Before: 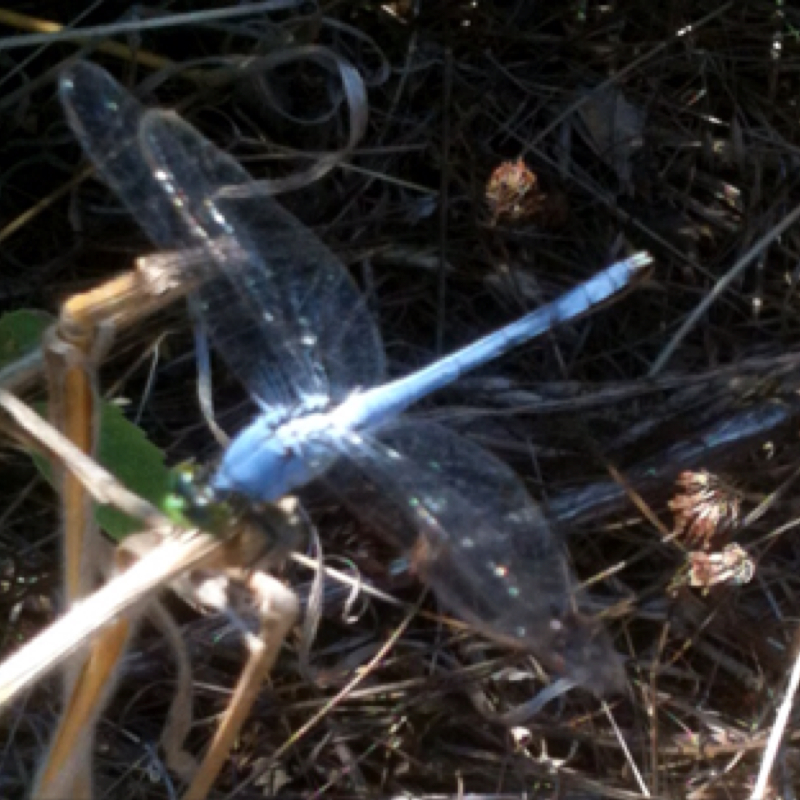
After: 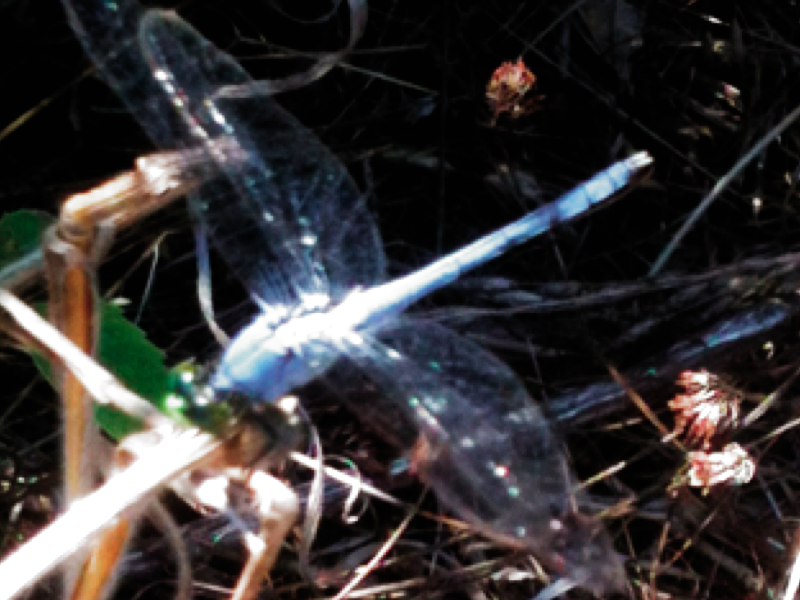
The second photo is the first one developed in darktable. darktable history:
exposure: exposure 0.74 EV, compensate highlight preservation false
filmic rgb: black relative exposure -6.43 EV, white relative exposure 2.43 EV, threshold 3 EV, hardness 5.27, latitude 0.1%, contrast 1.425, highlights saturation mix 2%, preserve chrominance no, color science v5 (2021), contrast in shadows safe, contrast in highlights safe, enable highlight reconstruction true
crop and rotate: top 12.5%, bottom 12.5%
graduated density: on, module defaults
color contrast: blue-yellow contrast 0.62
white balance: emerald 1
color balance rgb: perceptual saturation grading › global saturation 30%, global vibrance 20%
